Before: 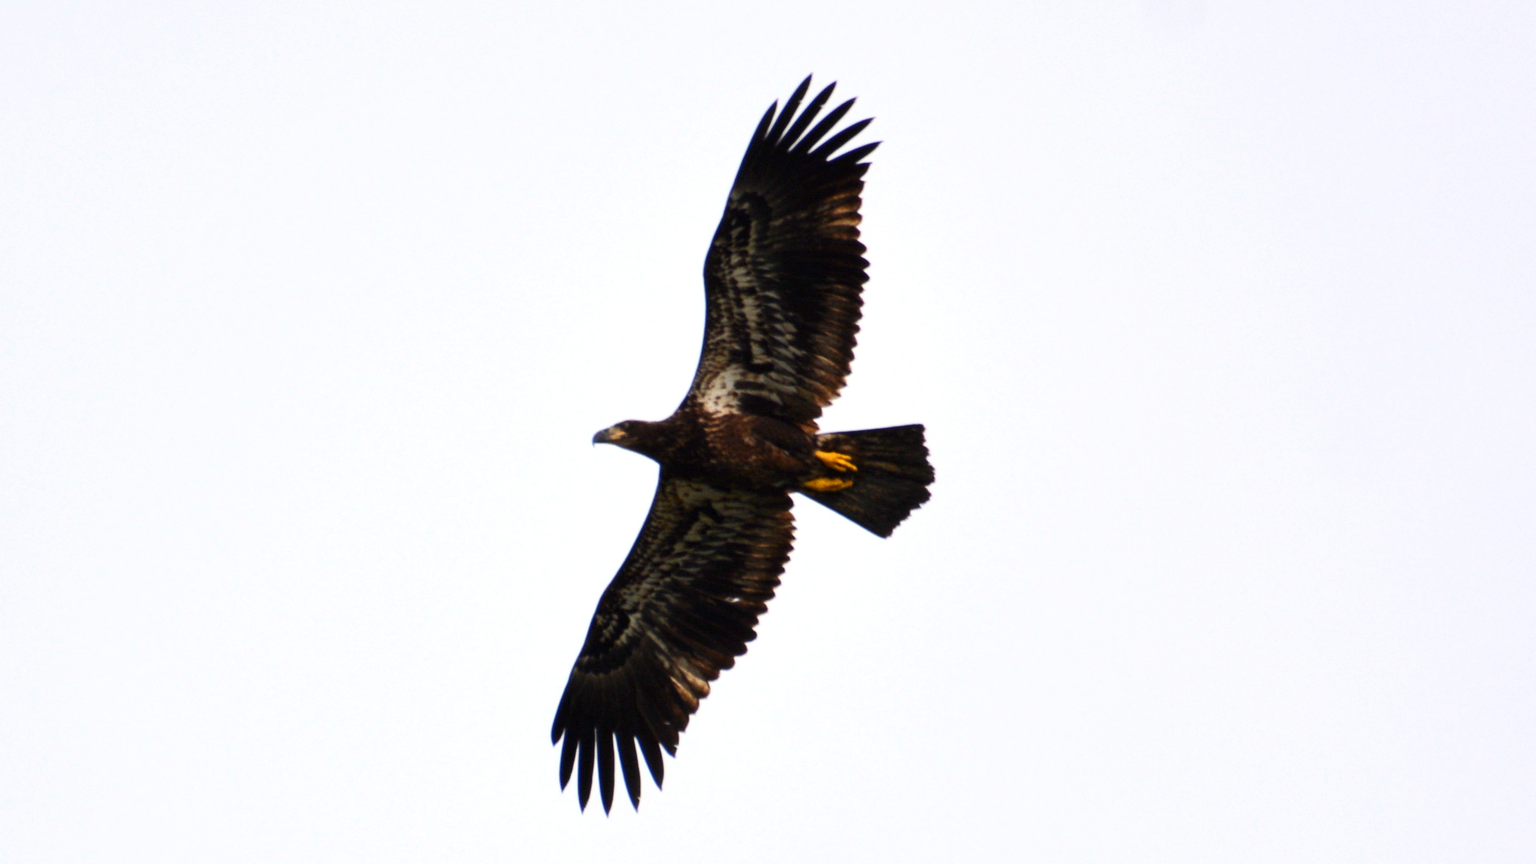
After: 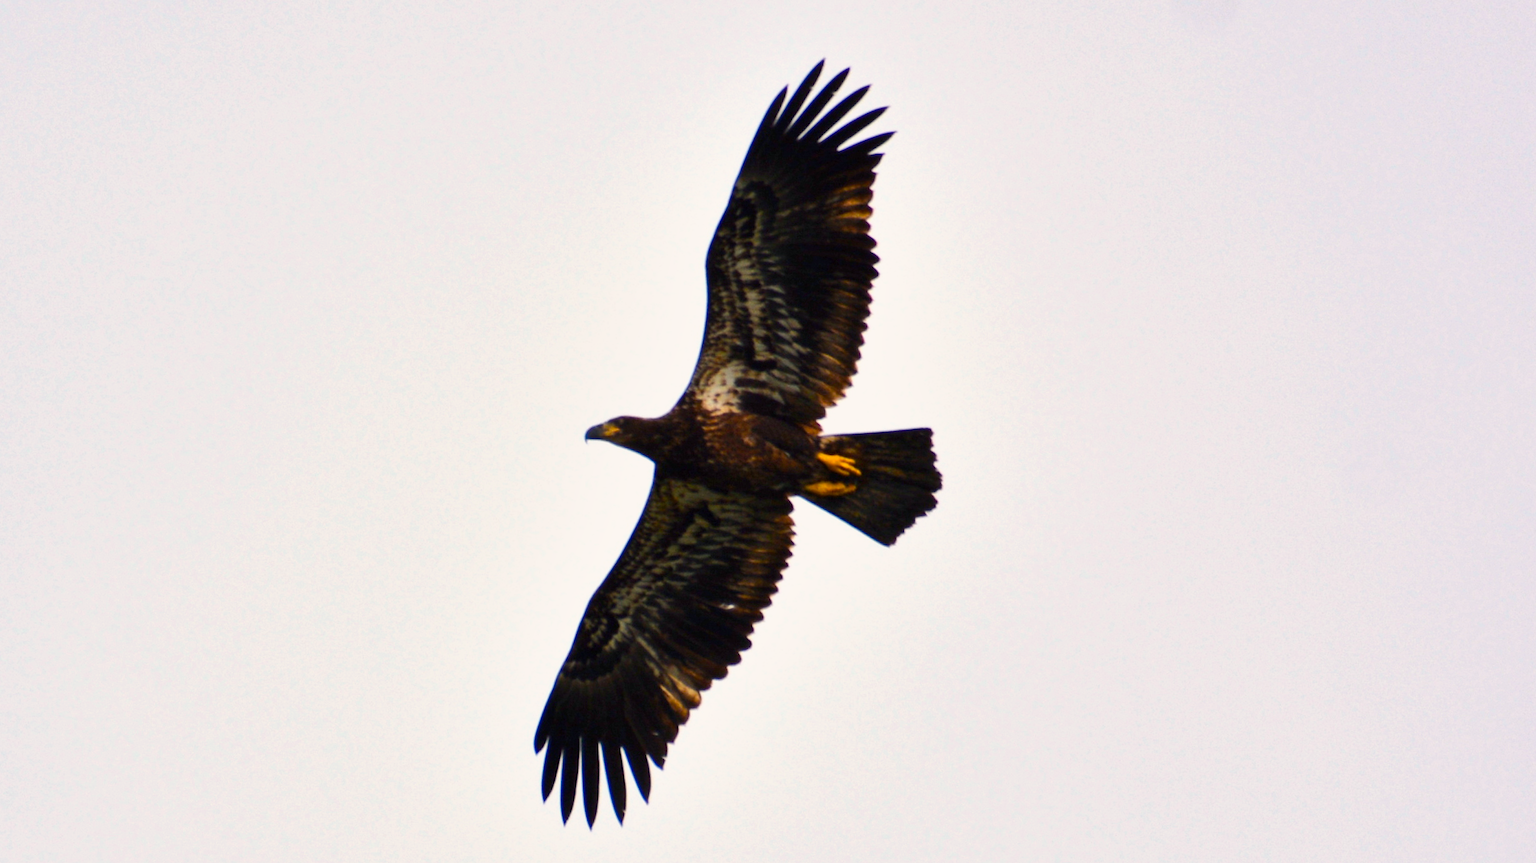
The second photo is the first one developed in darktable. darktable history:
crop and rotate: angle -1.47°
shadows and highlights: low approximation 0.01, soften with gaussian
color balance rgb: shadows lift › chroma 2.047%, shadows lift › hue 249.56°, highlights gain › chroma 1.057%, highlights gain › hue 67.23°, linear chroma grading › global chroma 14.668%, perceptual saturation grading › global saturation 19.625%, perceptual brilliance grading › global brilliance 1.668%, perceptual brilliance grading › highlights -3.951%, global vibrance 5.953%
